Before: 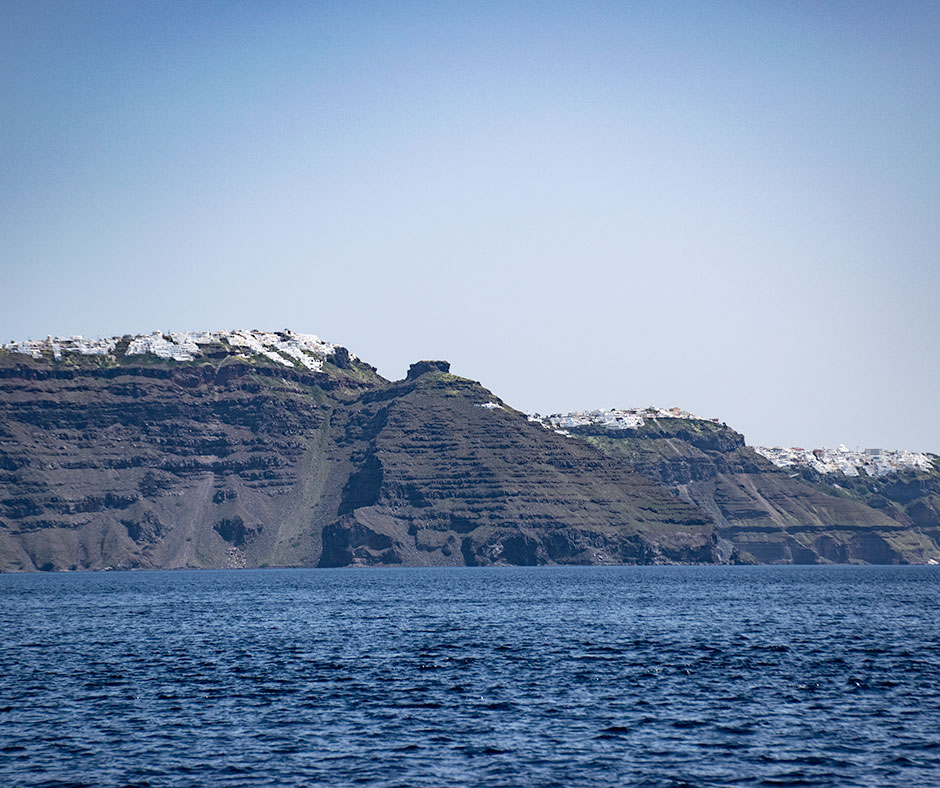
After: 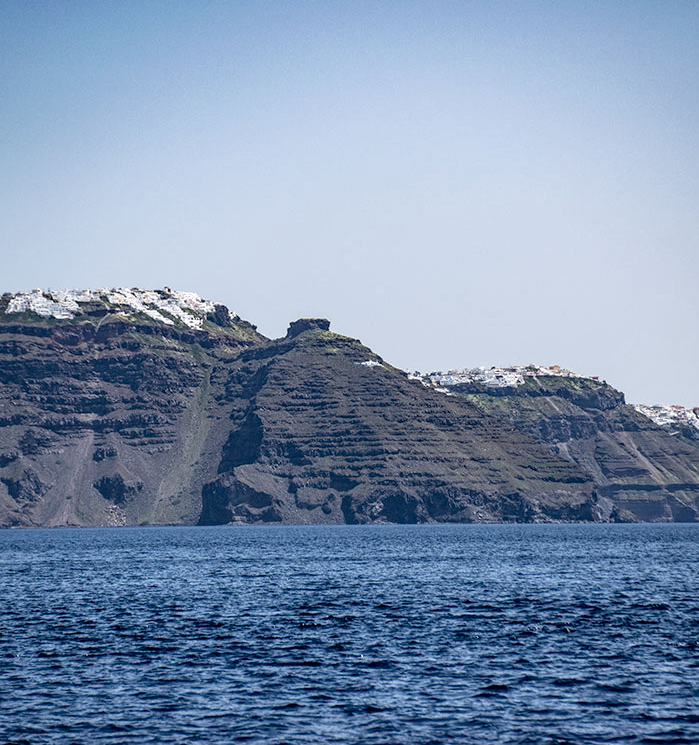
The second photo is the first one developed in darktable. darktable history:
crop and rotate: left 12.948%, top 5.392%, right 12.628%
local contrast: on, module defaults
shadows and highlights: shadows 29.58, highlights -30.28, low approximation 0.01, soften with gaussian
color zones: mix -120.25%
